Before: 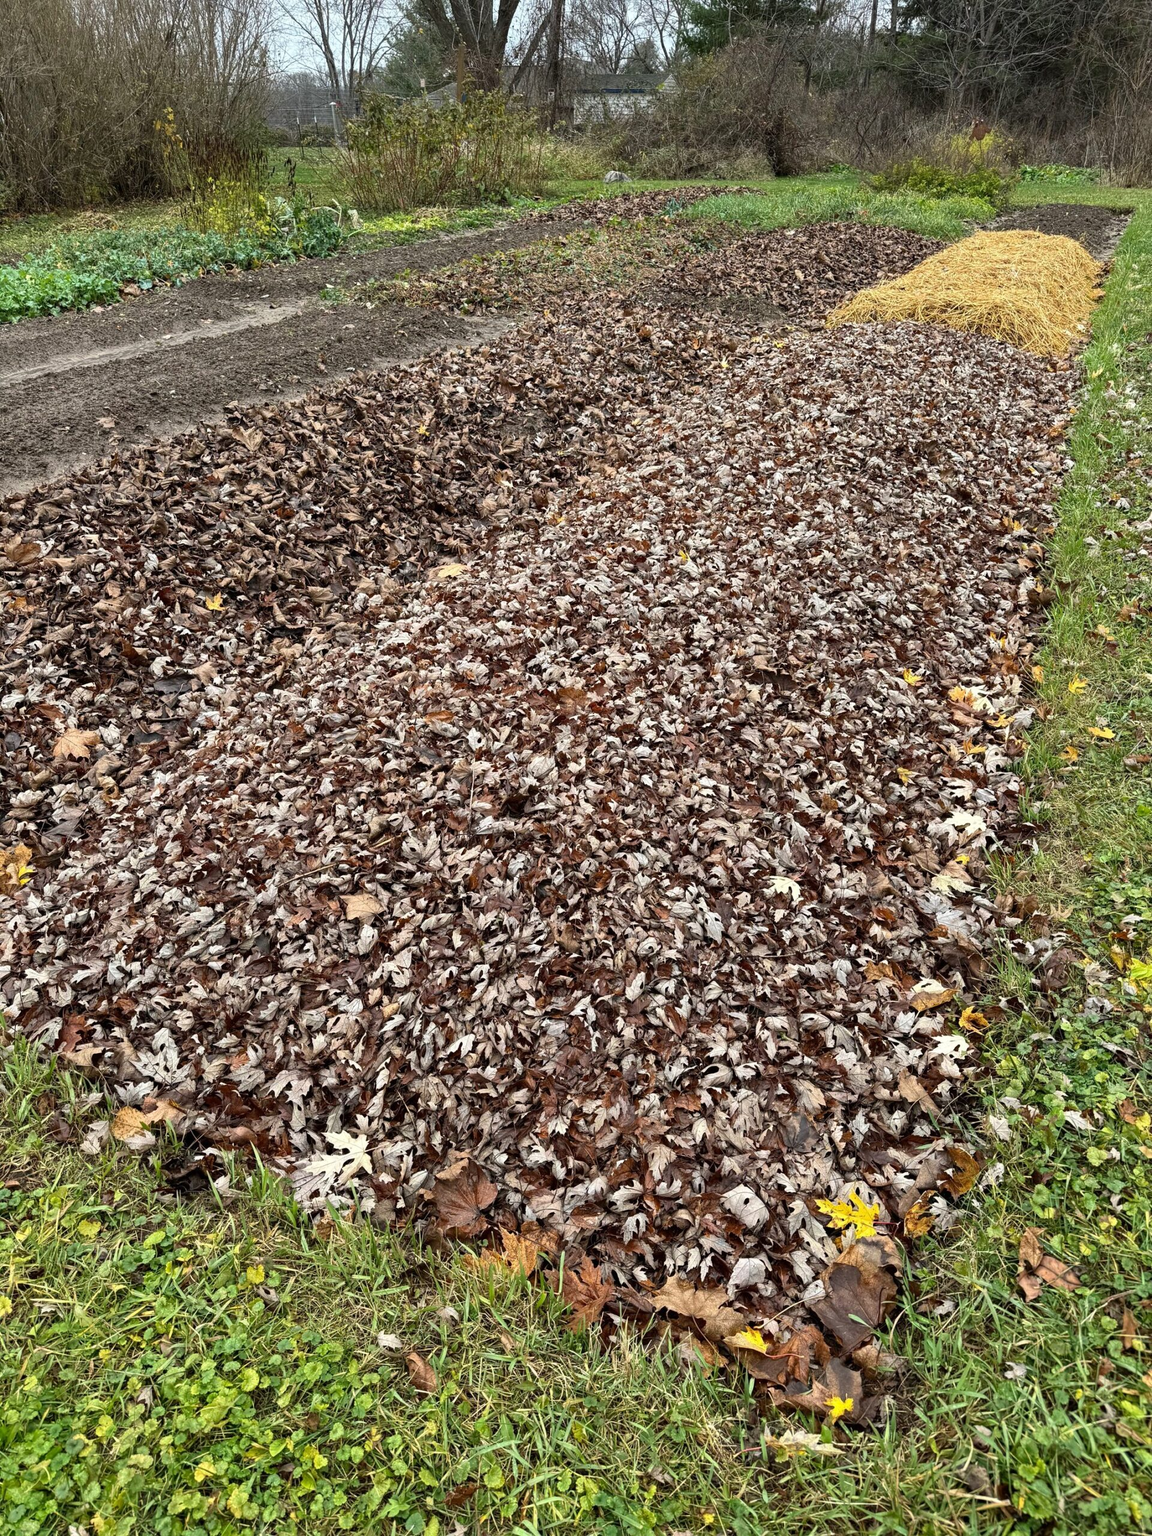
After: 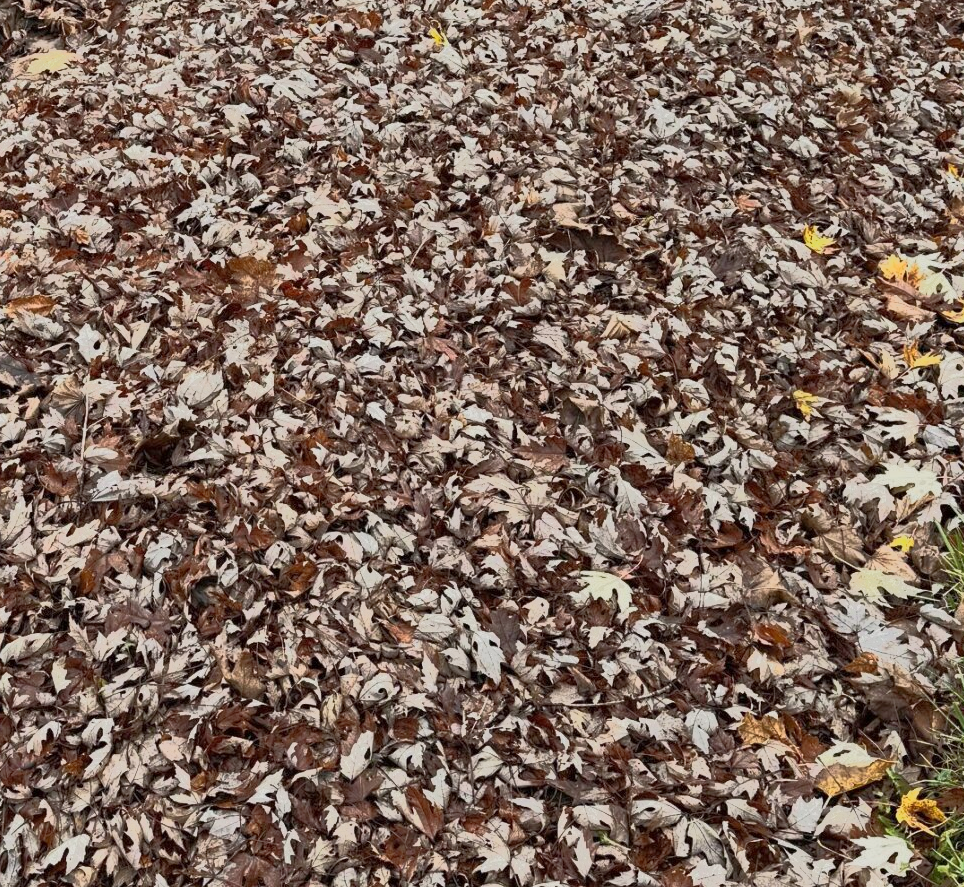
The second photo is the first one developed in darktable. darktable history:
crop: left 36.607%, top 34.735%, right 13.146%, bottom 30.611%
tone equalizer: -7 EV -0.63 EV, -6 EV 1 EV, -5 EV -0.45 EV, -4 EV 0.43 EV, -3 EV 0.41 EV, -2 EV 0.15 EV, -1 EV -0.15 EV, +0 EV -0.39 EV, smoothing diameter 25%, edges refinement/feathering 10, preserve details guided filter
